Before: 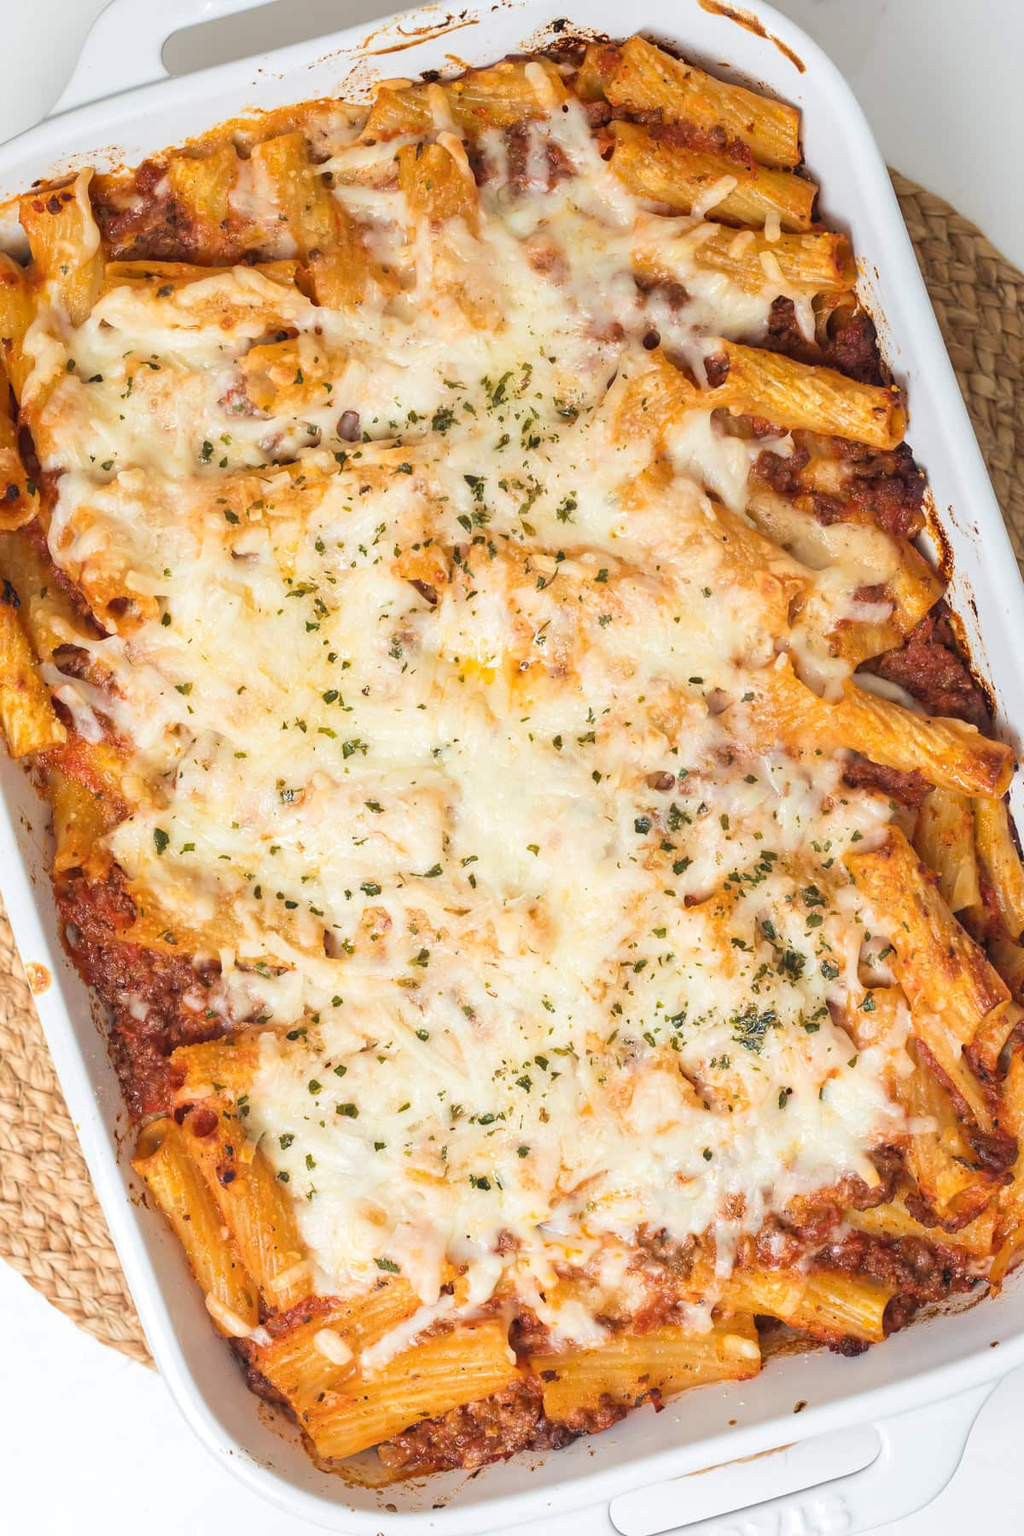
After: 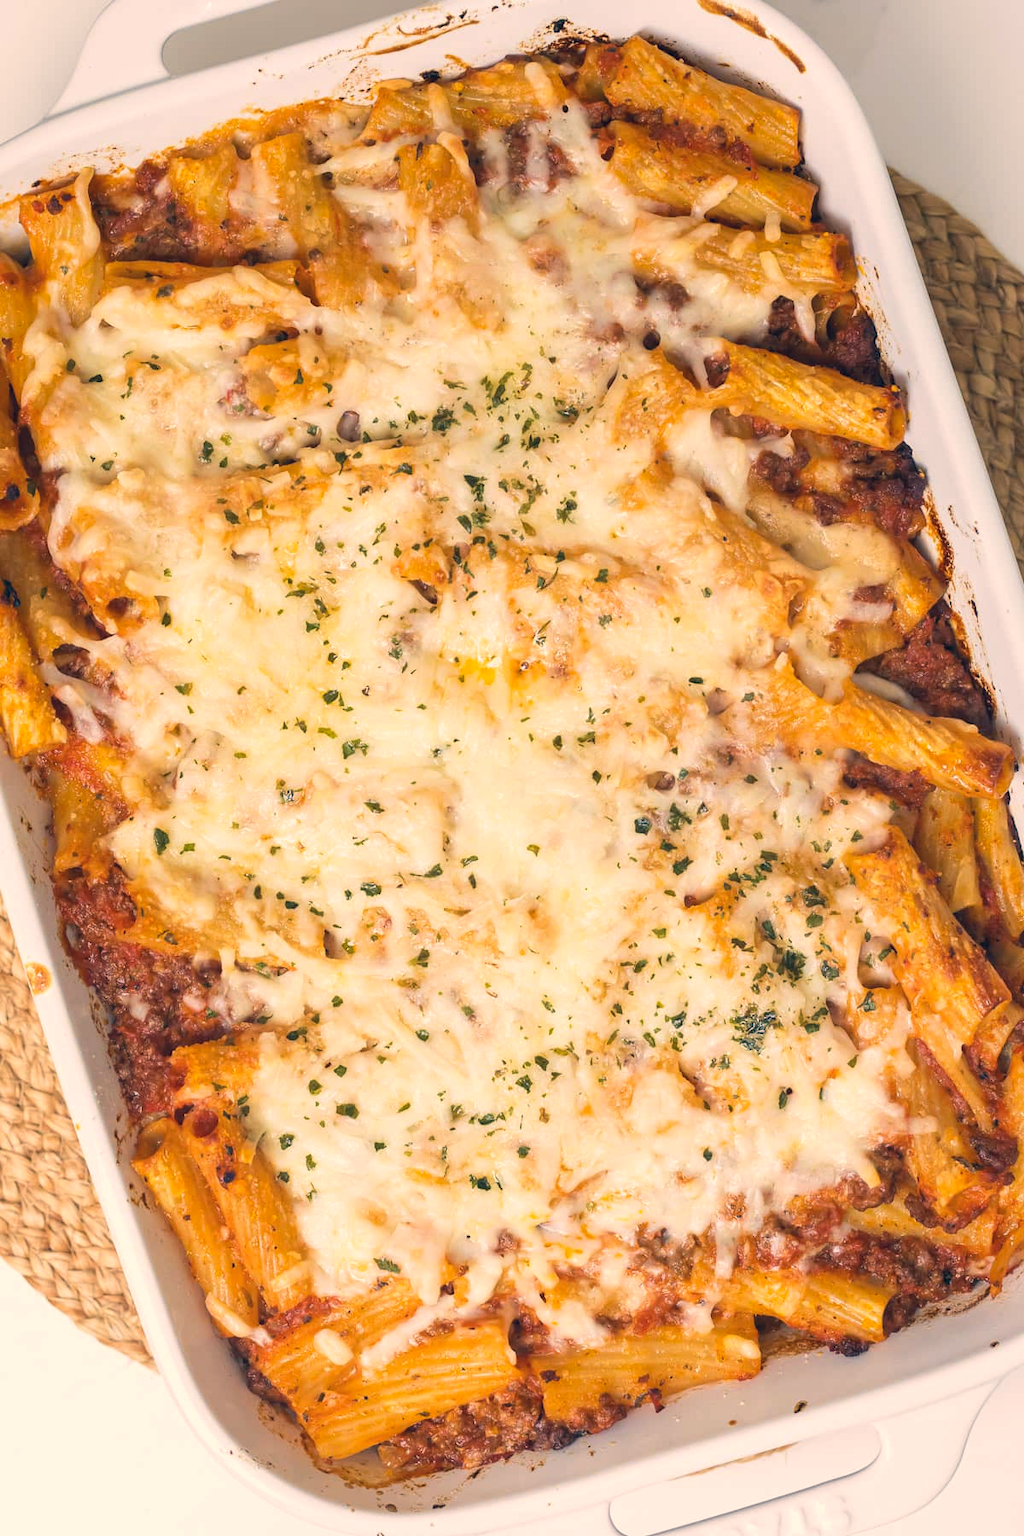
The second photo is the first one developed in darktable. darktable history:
color correction: highlights a* 10.37, highlights b* 14.36, shadows a* -10.21, shadows b* -15.08
